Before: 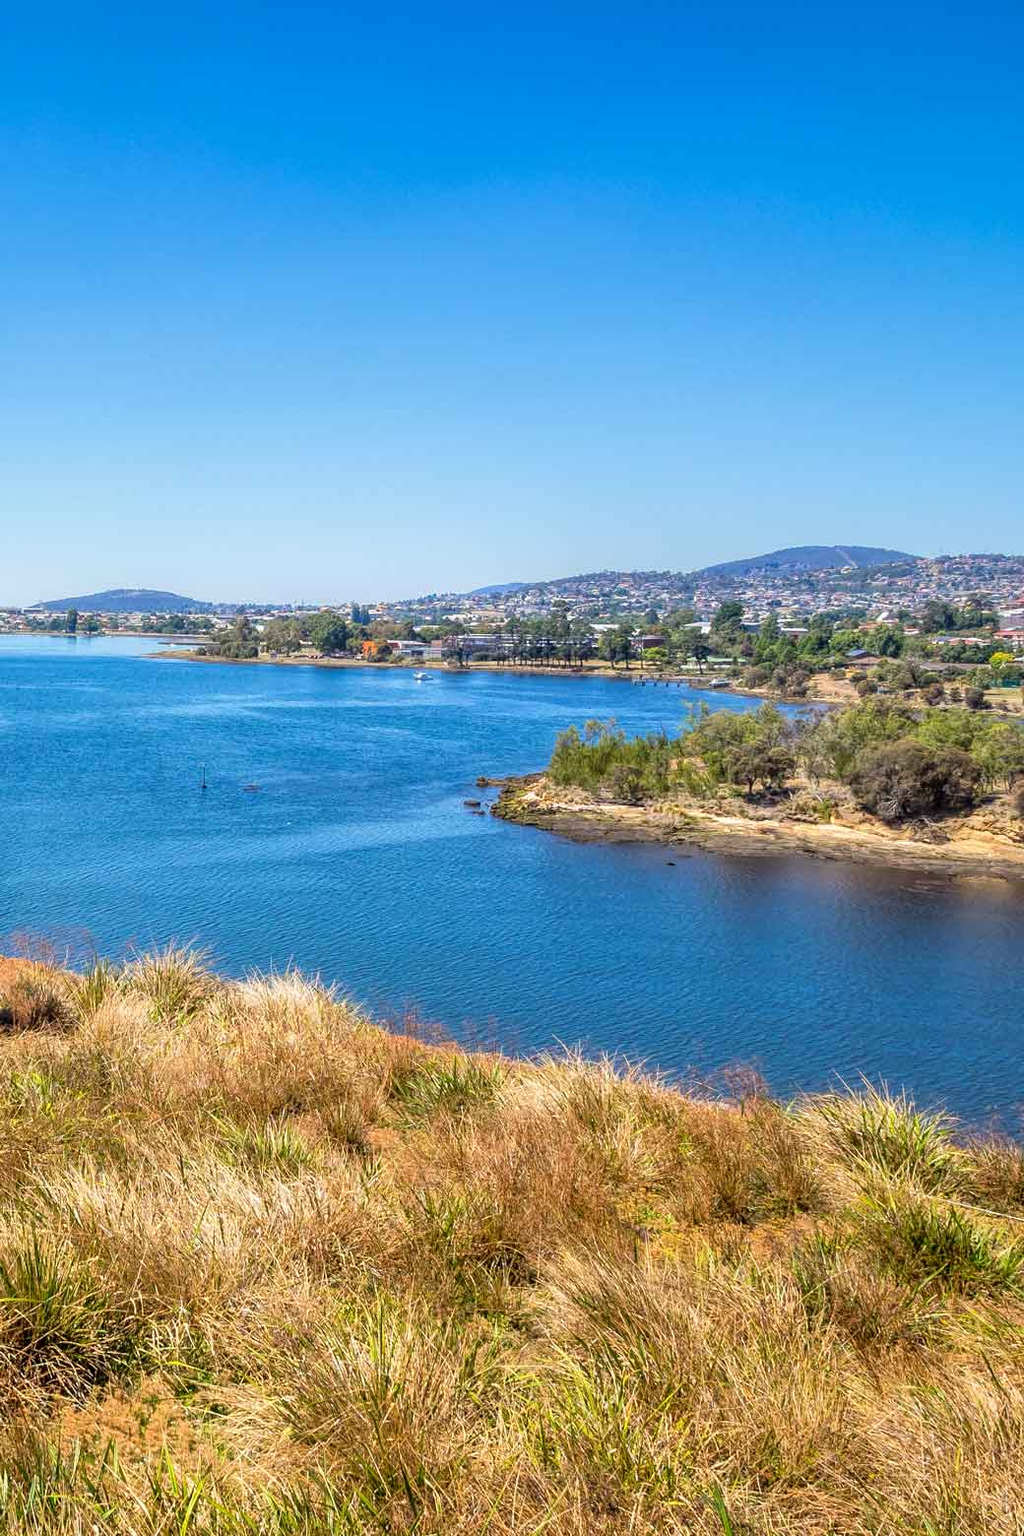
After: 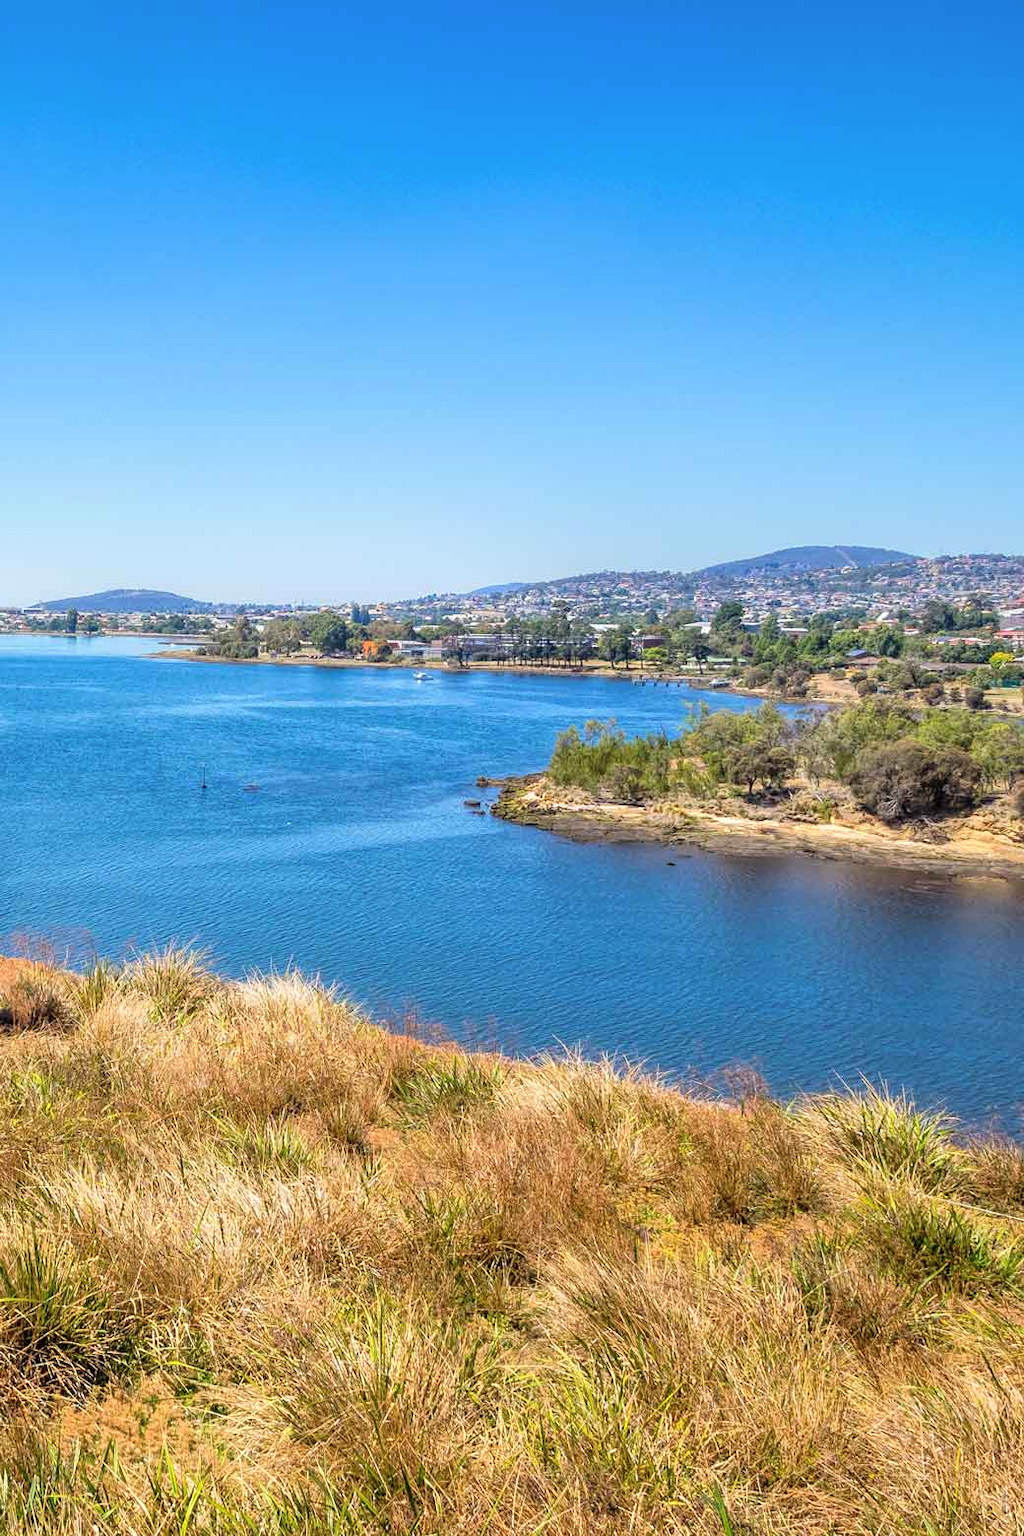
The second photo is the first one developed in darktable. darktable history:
contrast brightness saturation: contrast 0.046, brightness 0.056, saturation 0.007
